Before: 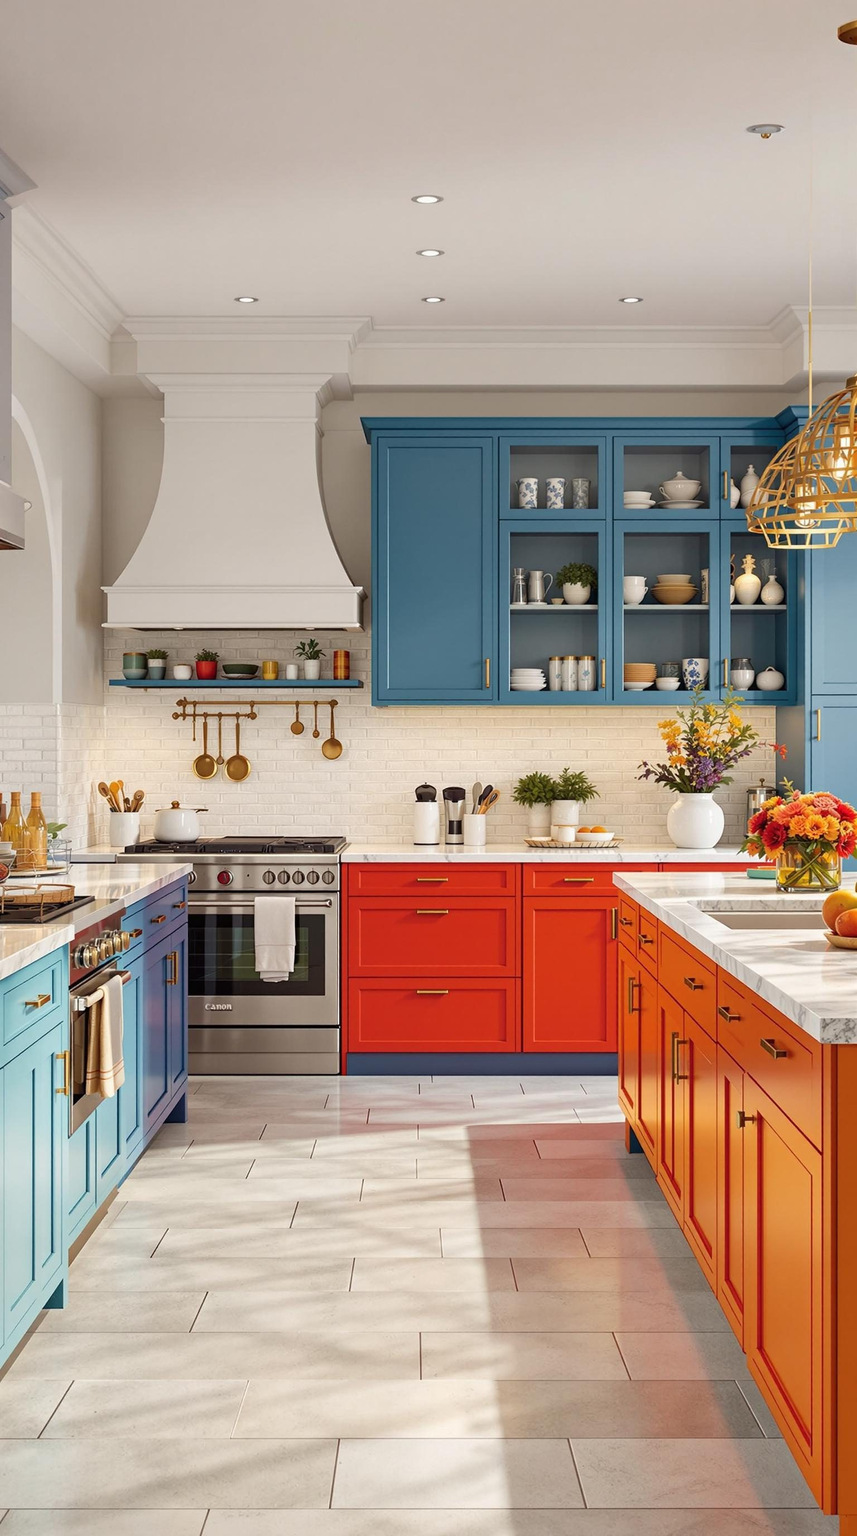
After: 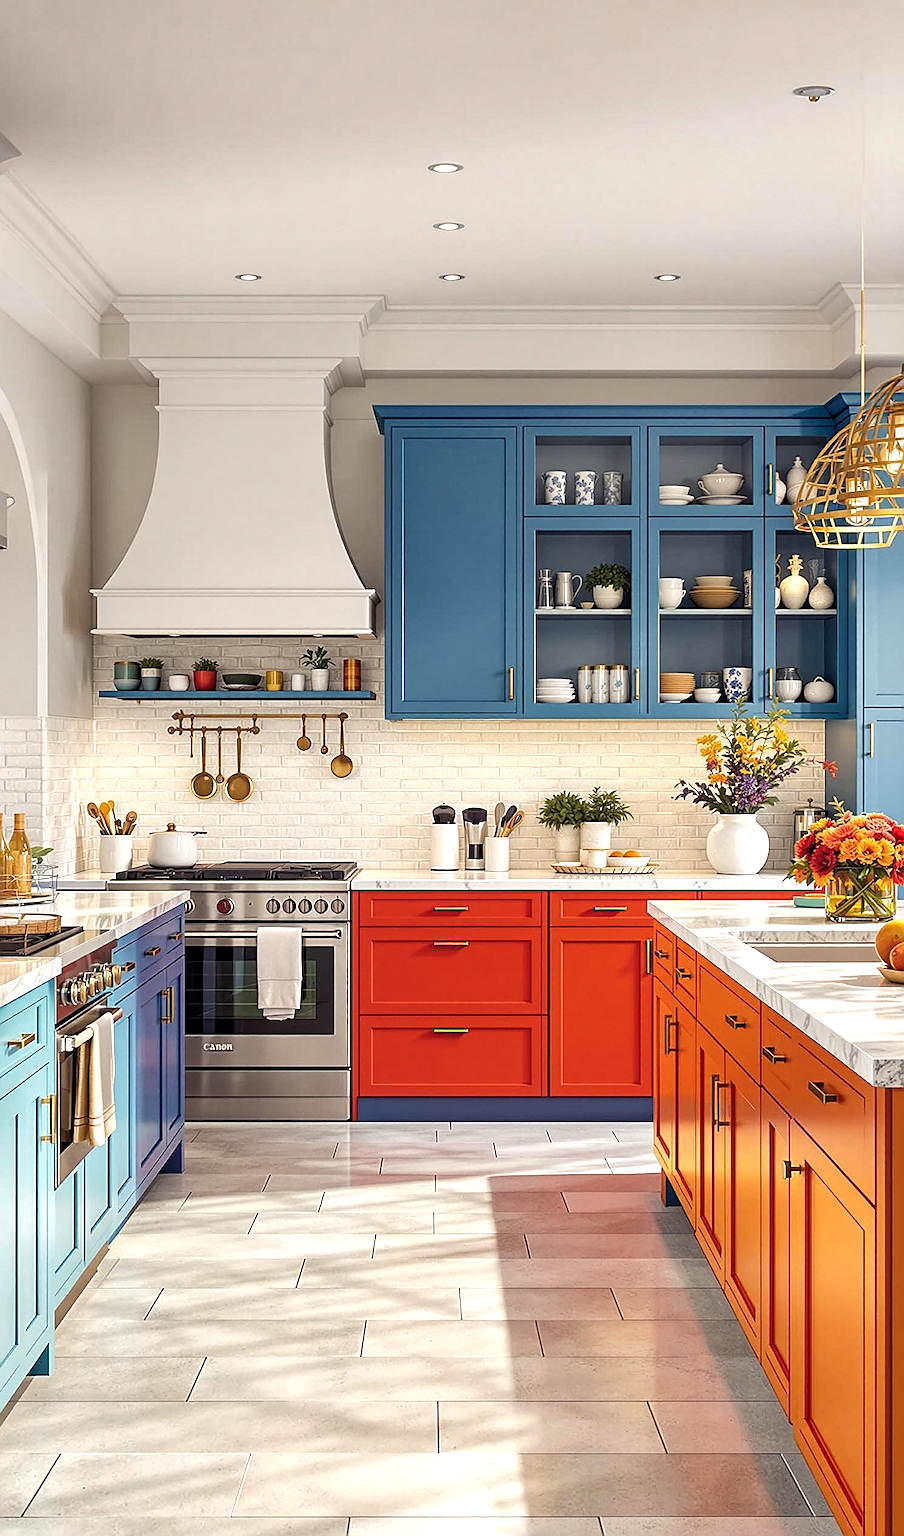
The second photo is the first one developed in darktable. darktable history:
crop: left 2.192%, top 2.965%, right 0.835%, bottom 4.982%
local contrast: highlights 97%, shadows 89%, detail 160%, midtone range 0.2
color balance rgb: shadows lift › luminance -21.74%, shadows lift › chroma 6.589%, shadows lift › hue 268.25°, linear chroma grading › global chroma 8.829%, perceptual saturation grading › global saturation -3.875%, perceptual saturation grading › shadows -1.793%, contrast 4.954%
sharpen: amount 0.914
exposure: exposure 0.202 EV, compensate highlight preservation false
